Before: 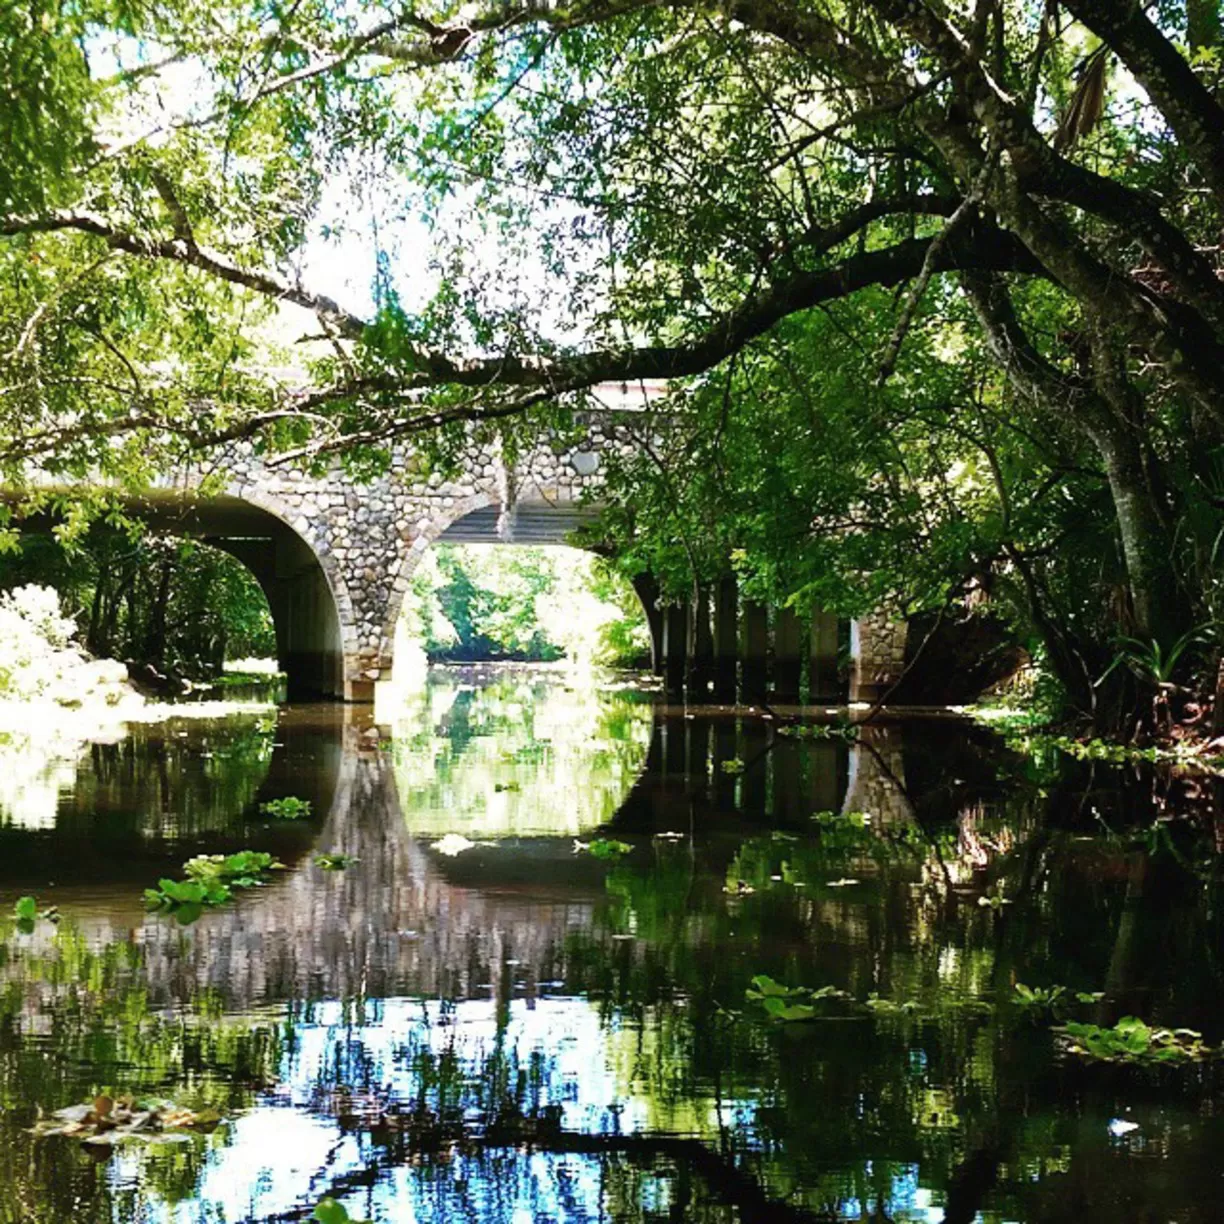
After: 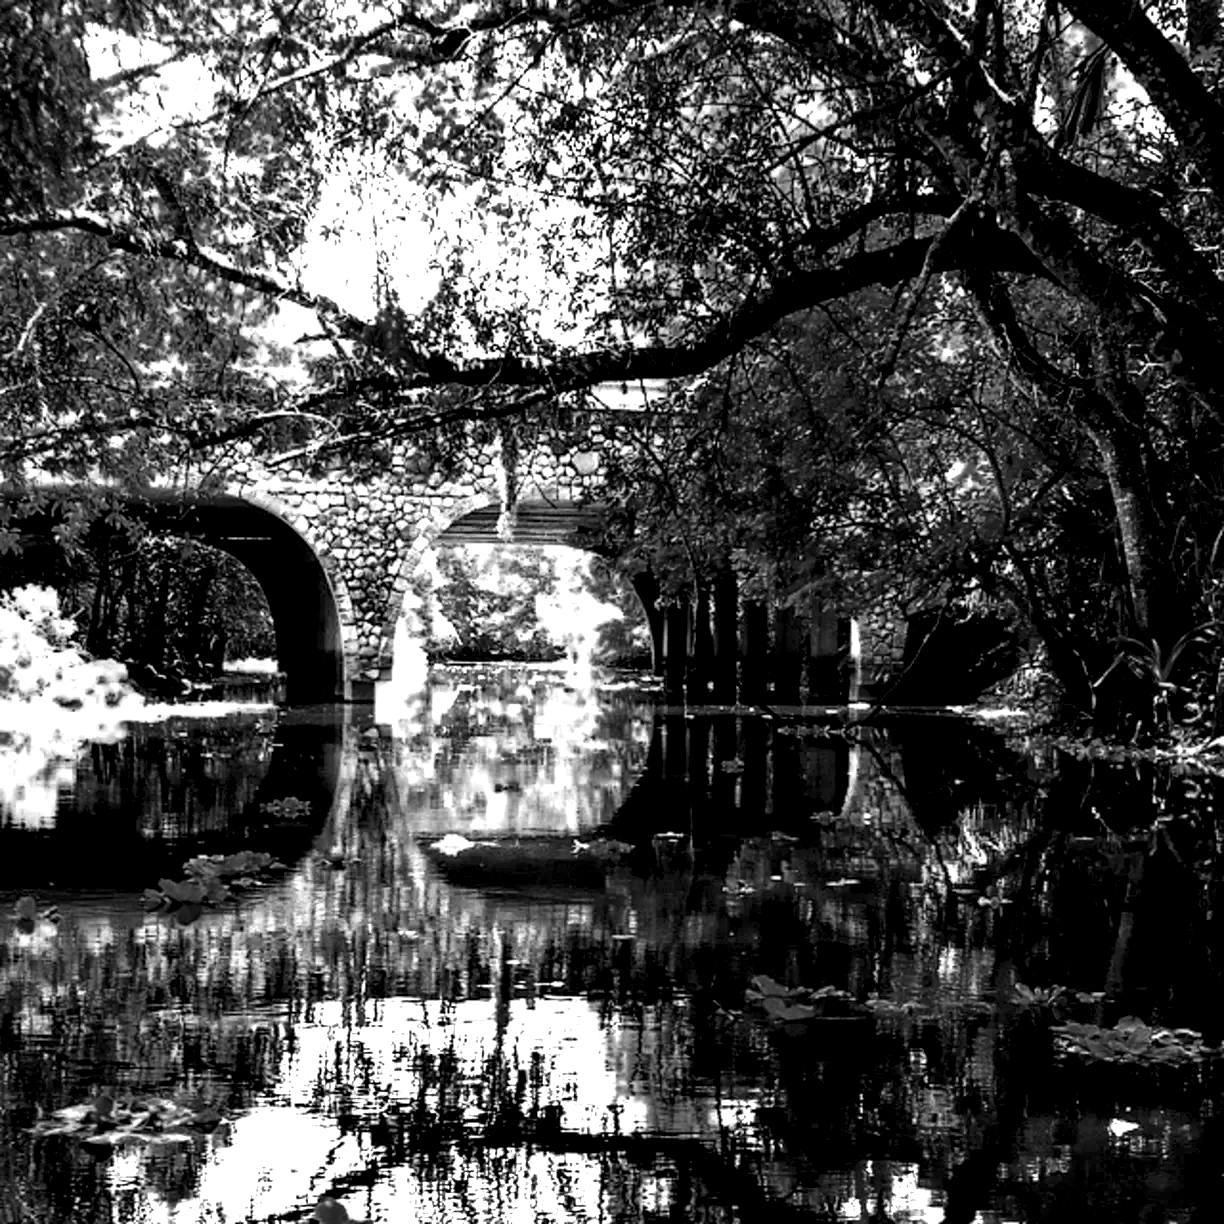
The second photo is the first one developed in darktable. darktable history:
color zones: curves: ch0 [(0.287, 0.048) (0.493, 0.484) (0.737, 0.816)]; ch1 [(0, 0) (0.143, 0) (0.286, 0) (0.429, 0) (0.571, 0) (0.714, 0) (0.857, 0)]
local contrast: shadows 177%, detail 224%
